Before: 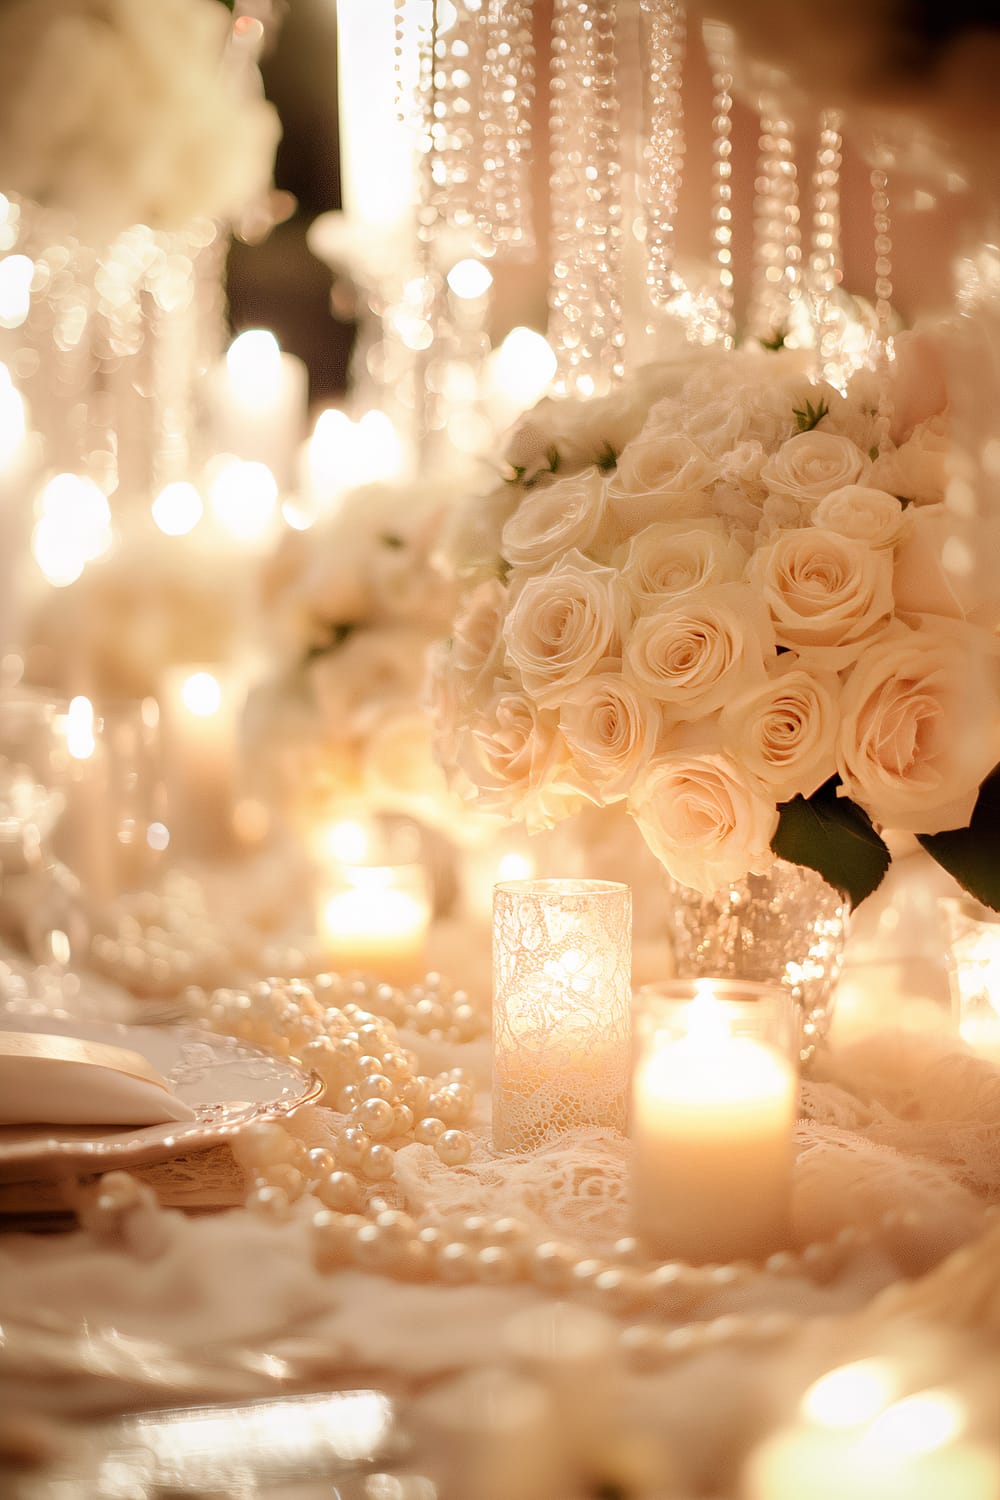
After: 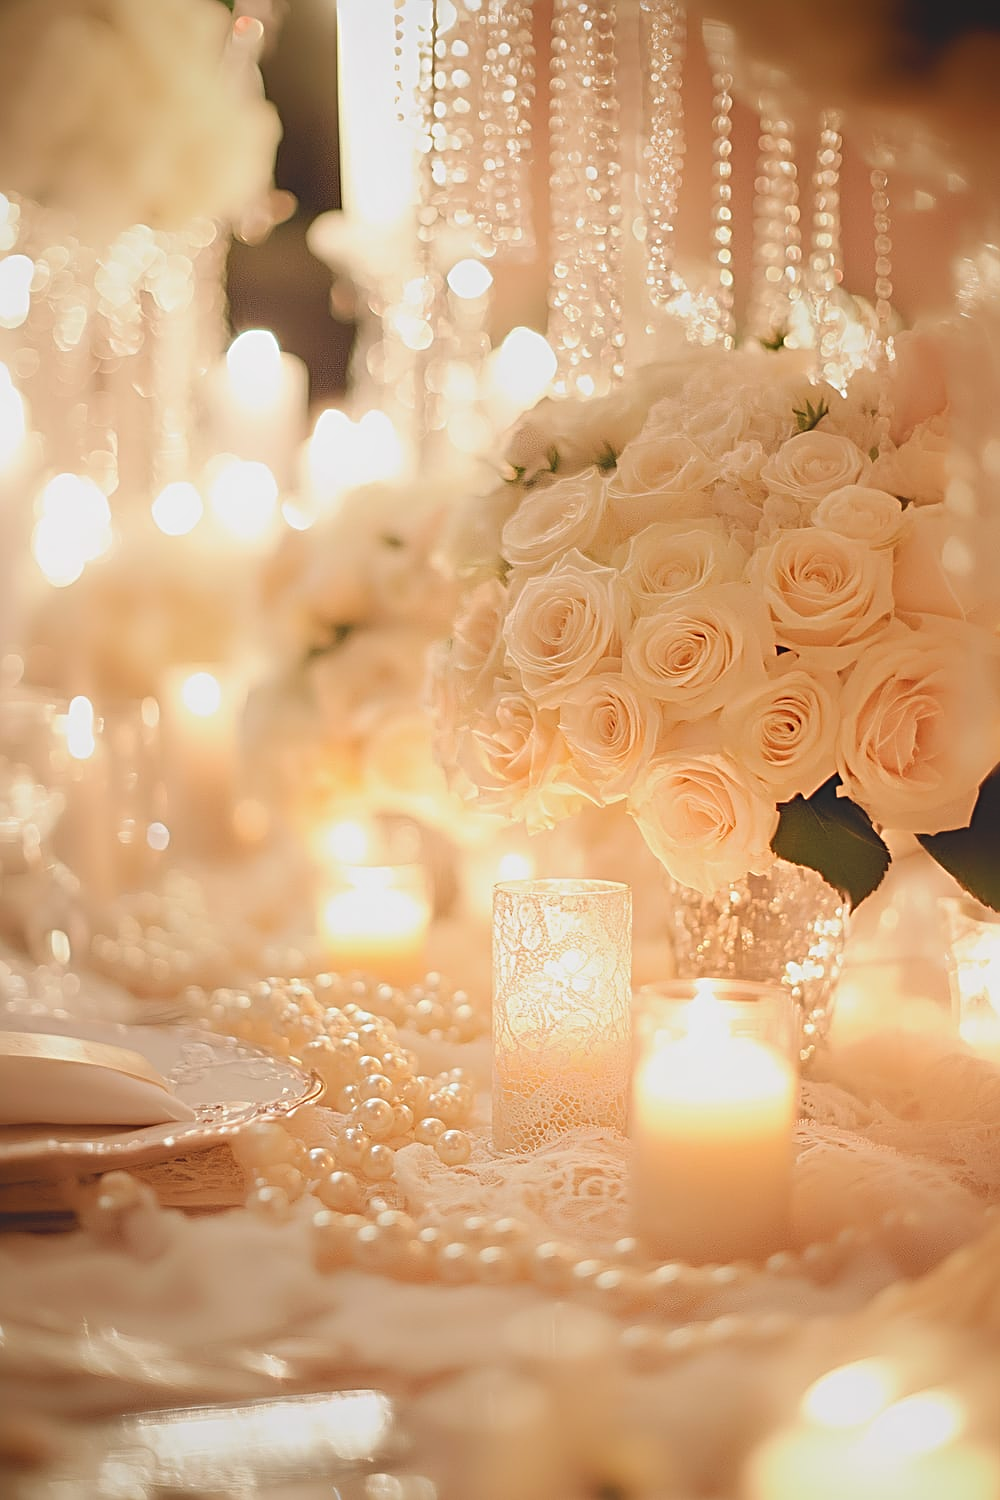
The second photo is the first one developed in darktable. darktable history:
sharpen: radius 3.025, amount 0.757
local contrast: detail 69%
